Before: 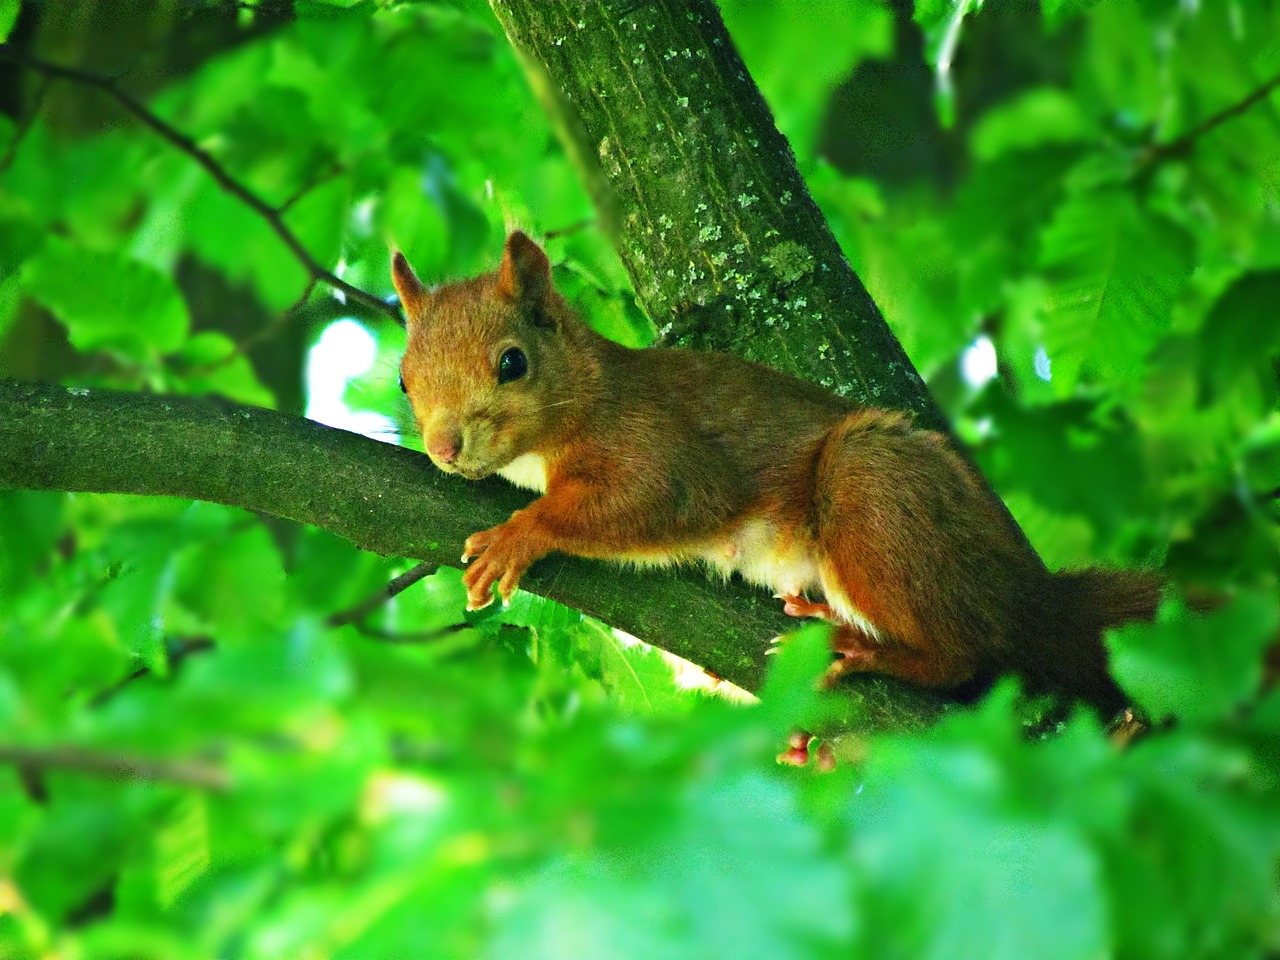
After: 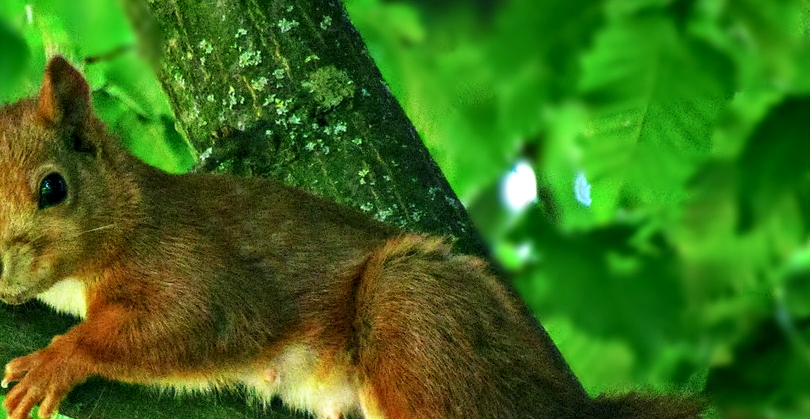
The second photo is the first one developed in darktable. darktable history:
local contrast: highlights 38%, shadows 63%, detail 137%, midtone range 0.507
base curve: curves: ch0 [(0, 0) (0.74, 0.67) (1, 1)], preserve colors none
crop: left 36.005%, top 18.246%, right 0.643%, bottom 38.028%
